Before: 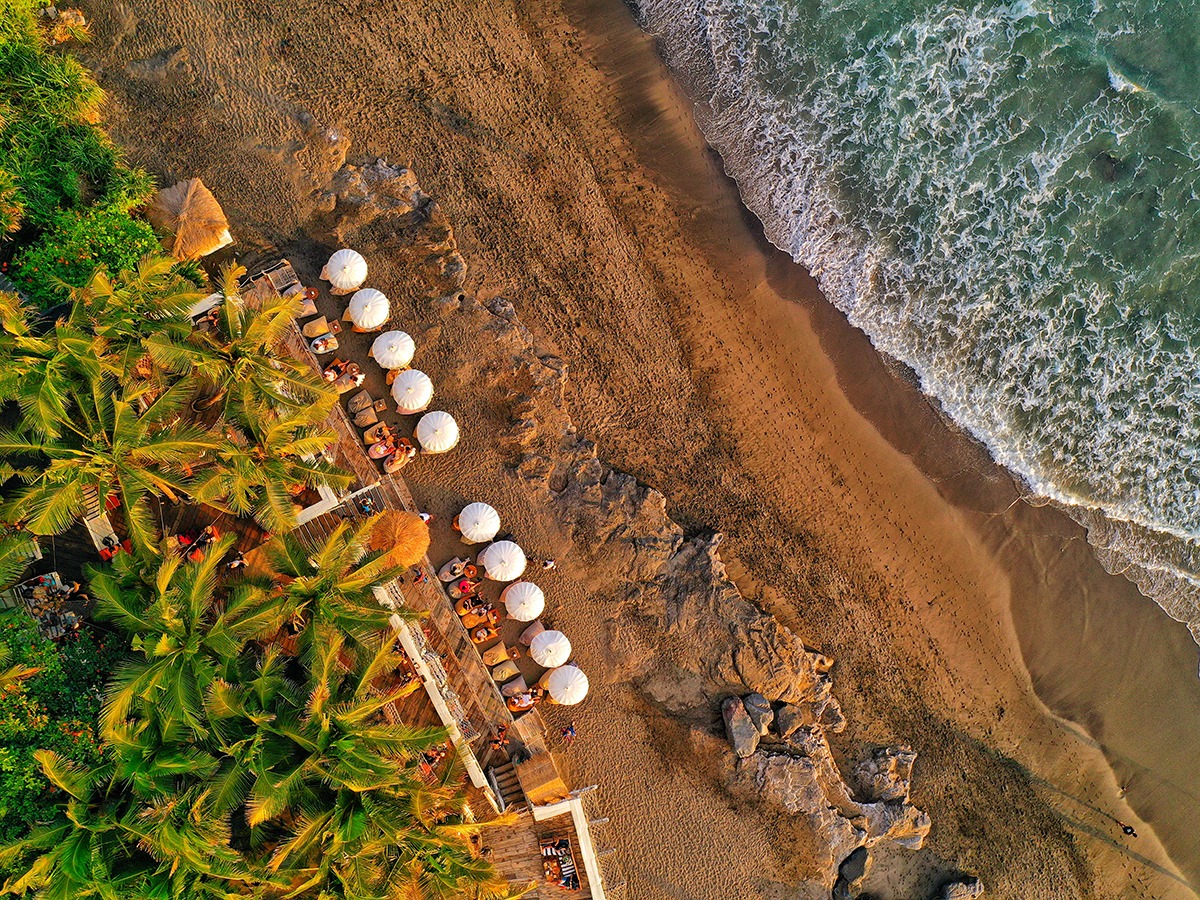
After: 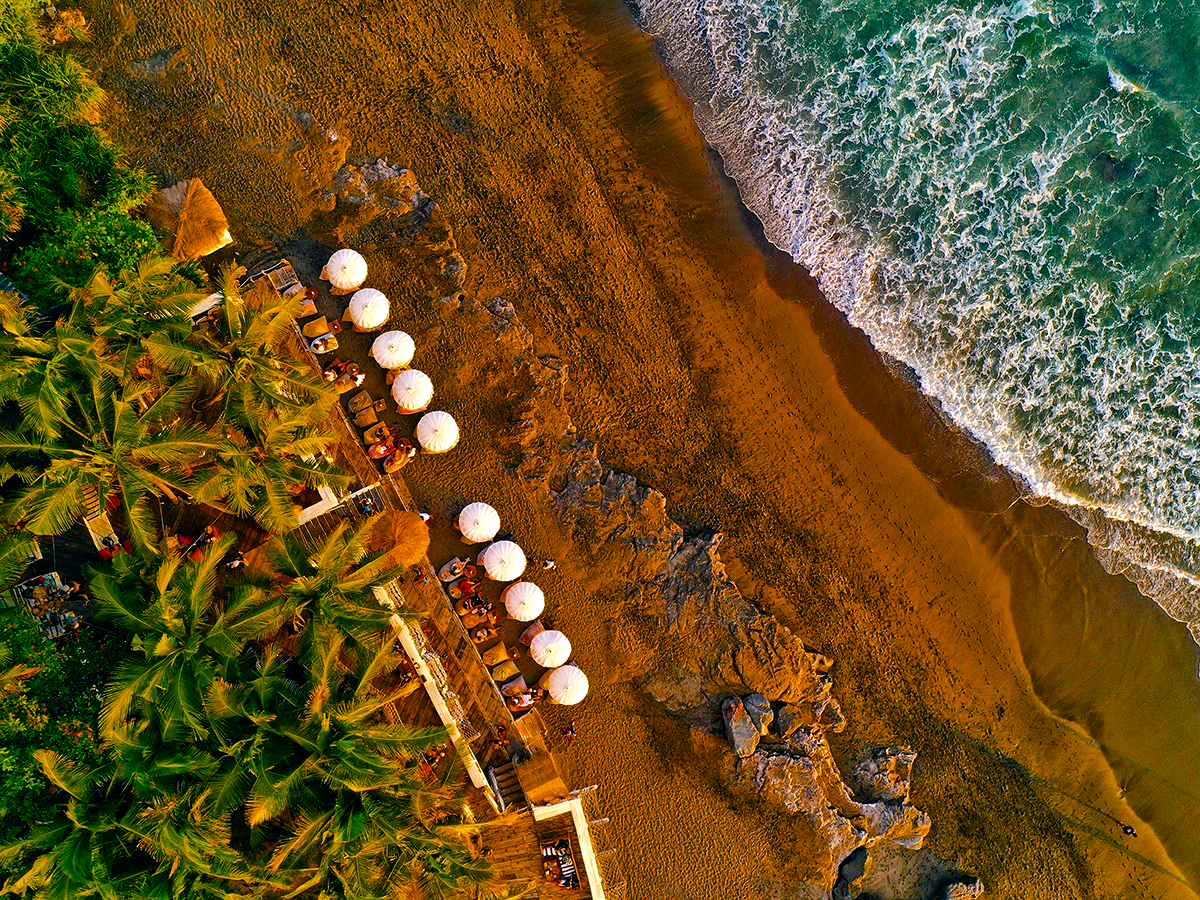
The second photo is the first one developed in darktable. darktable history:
color balance rgb: shadows lift › chroma 5.089%, shadows lift › hue 239.02°, highlights gain › chroma 1.636%, highlights gain › hue 56.33°, perceptual saturation grading › global saturation 36.166%, perceptual saturation grading › shadows 34.738%, perceptual brilliance grading › highlights 5.892%, perceptual brilliance grading › mid-tones 16.633%, perceptual brilliance grading › shadows -5.285%, global vibrance 9.692%, contrast 14.95%, saturation formula JzAzBz (2021)
